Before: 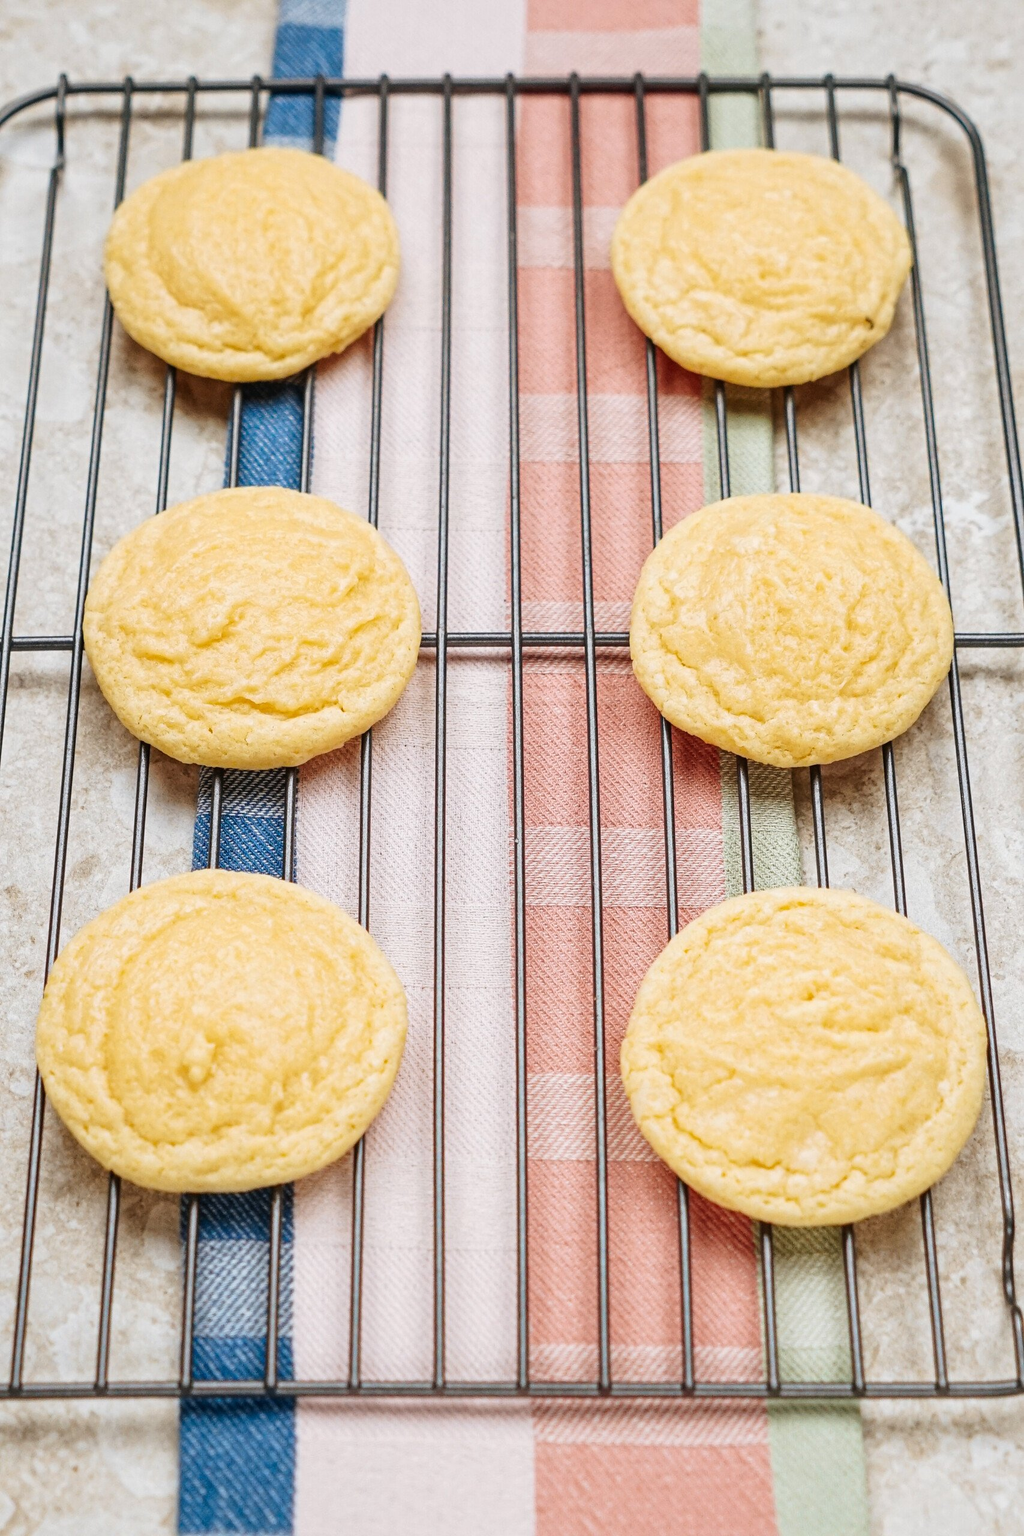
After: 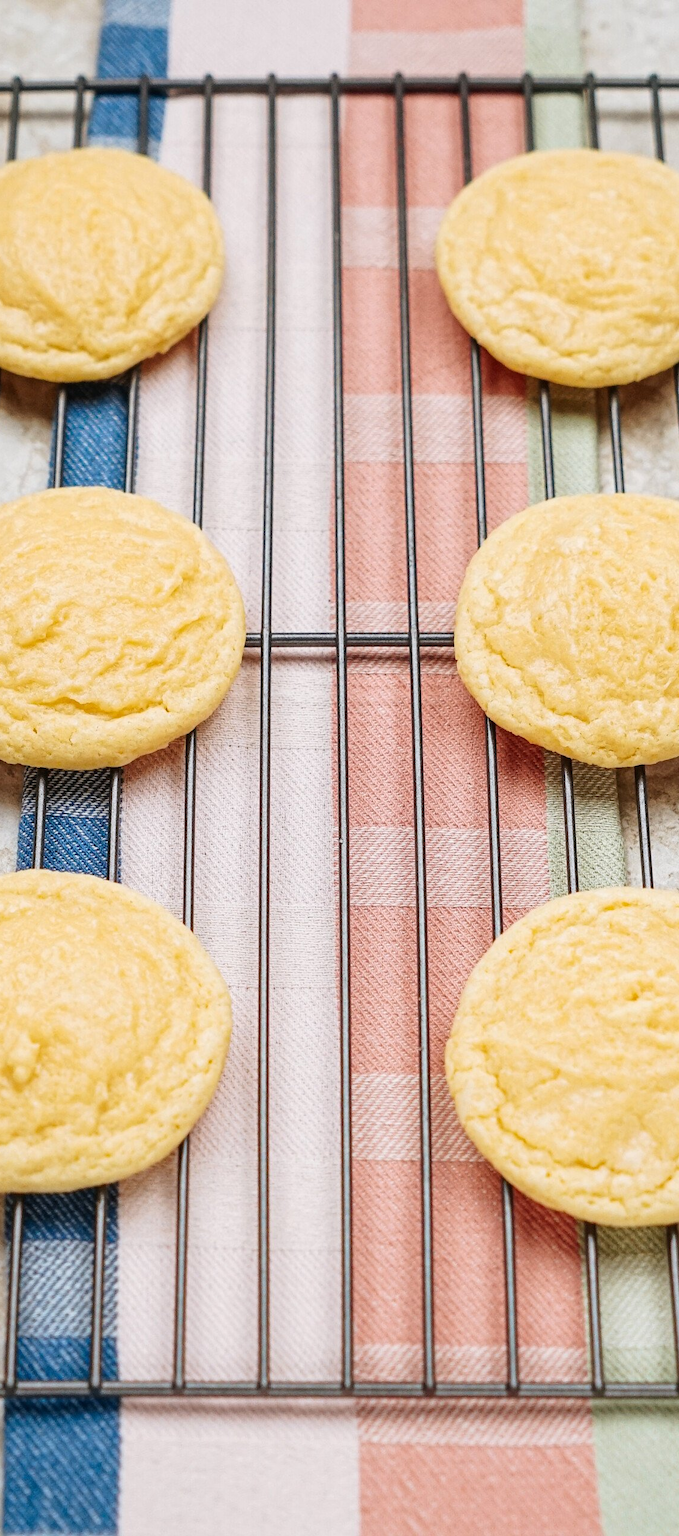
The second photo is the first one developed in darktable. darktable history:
crop: left 17.211%, right 16.419%
